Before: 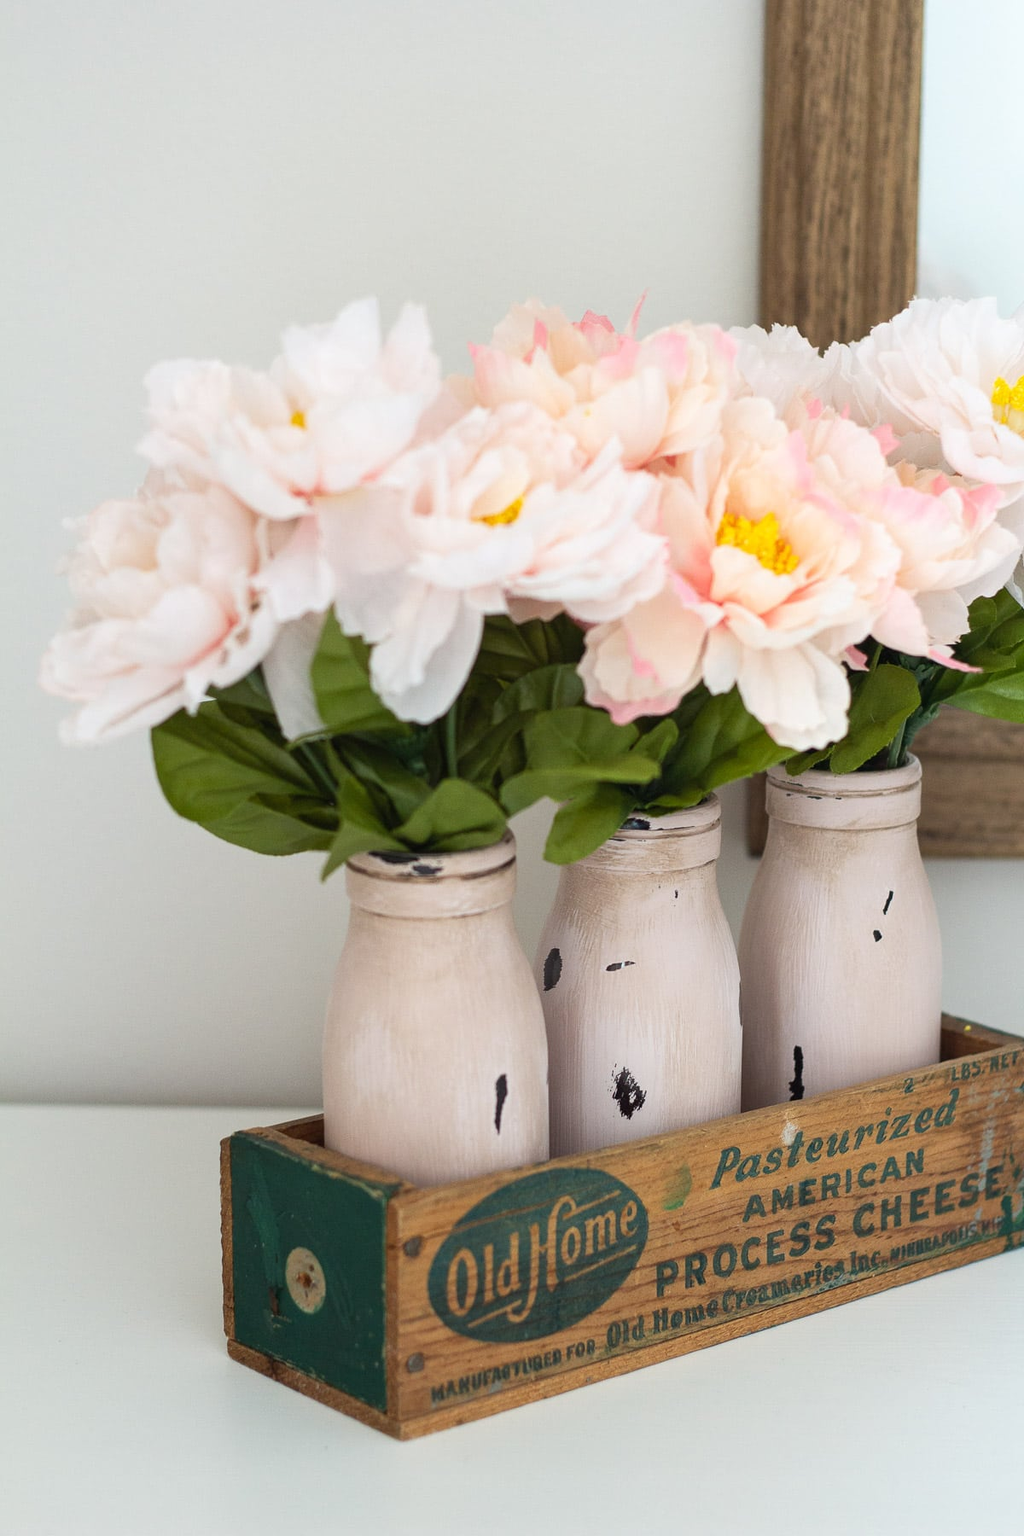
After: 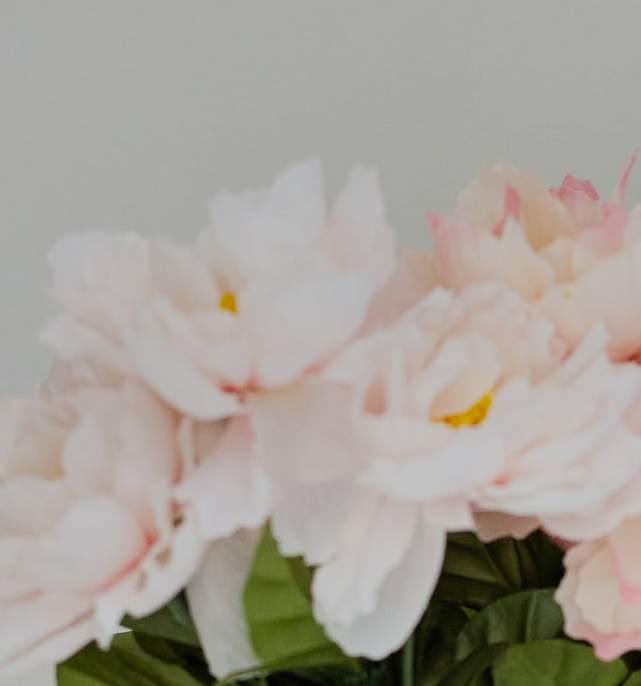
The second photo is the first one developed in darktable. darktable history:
shadows and highlights: shadows 43.66, white point adjustment -1.31, soften with gaussian
filmic rgb: black relative exposure -7.65 EV, white relative exposure 4.56 EV, hardness 3.61
crop: left 10.155%, top 10.543%, right 36.389%, bottom 51.299%
